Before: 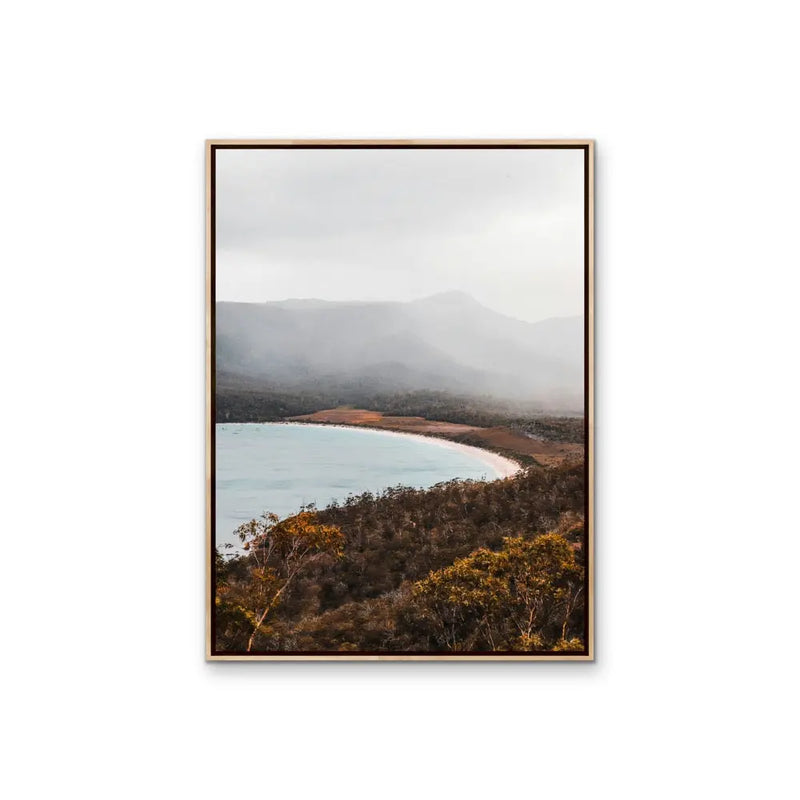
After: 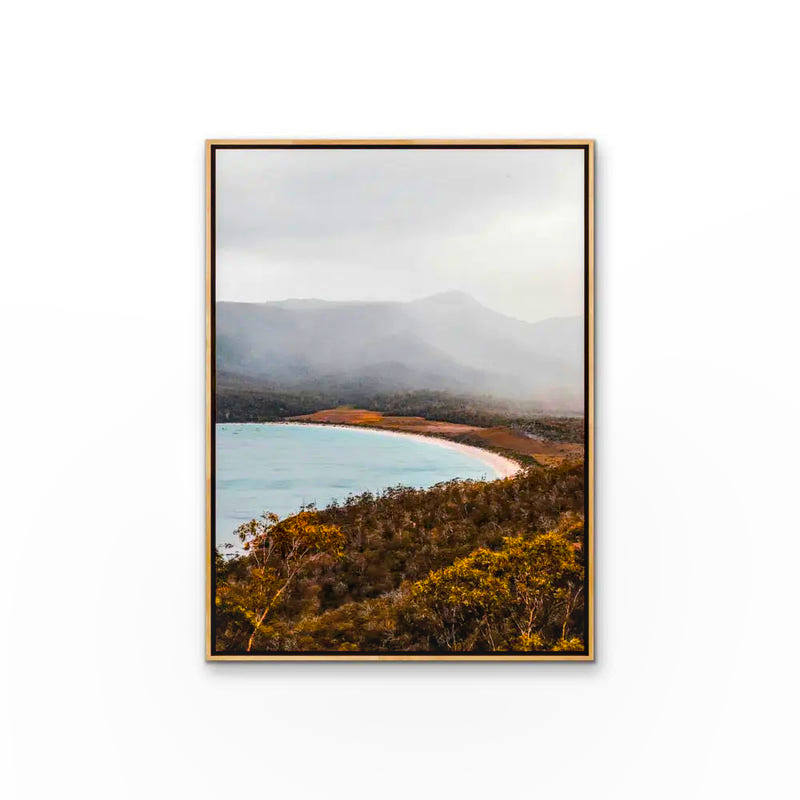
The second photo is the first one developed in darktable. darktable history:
contrast brightness saturation: contrast 0.05
color balance rgb: global offset › luminance -0.509%, linear chroma grading › global chroma 0.661%, perceptual saturation grading › global saturation 30.01%, global vibrance 50.004%
local contrast: on, module defaults
